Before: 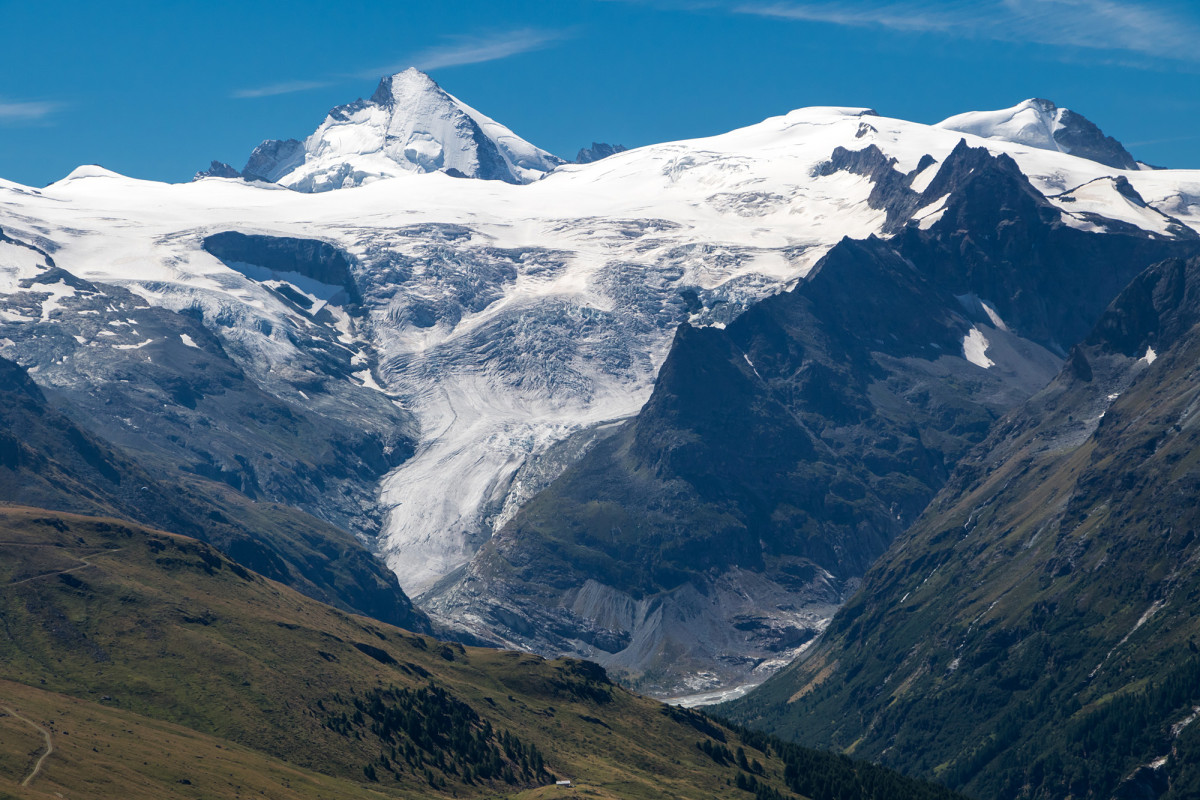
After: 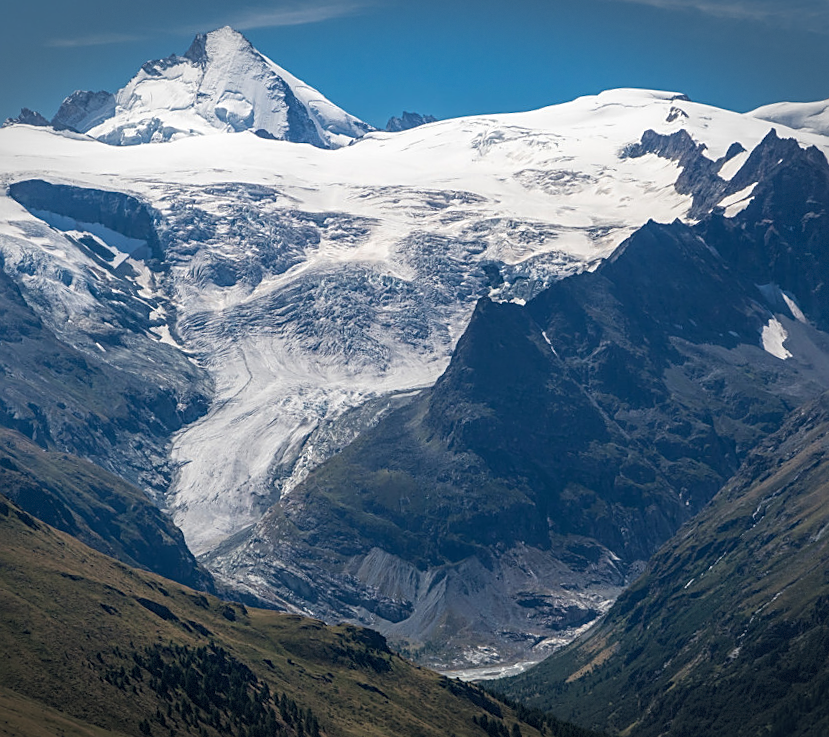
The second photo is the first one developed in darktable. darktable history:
crop and rotate: angle -3.27°, left 14.277%, top 0.028%, right 10.766%, bottom 0.028%
vignetting: fall-off start 100%, brightness -0.406, saturation -0.3, width/height ratio 1.324, dithering 8-bit output, unbound false
sharpen: on, module defaults
local contrast: detail 110%
